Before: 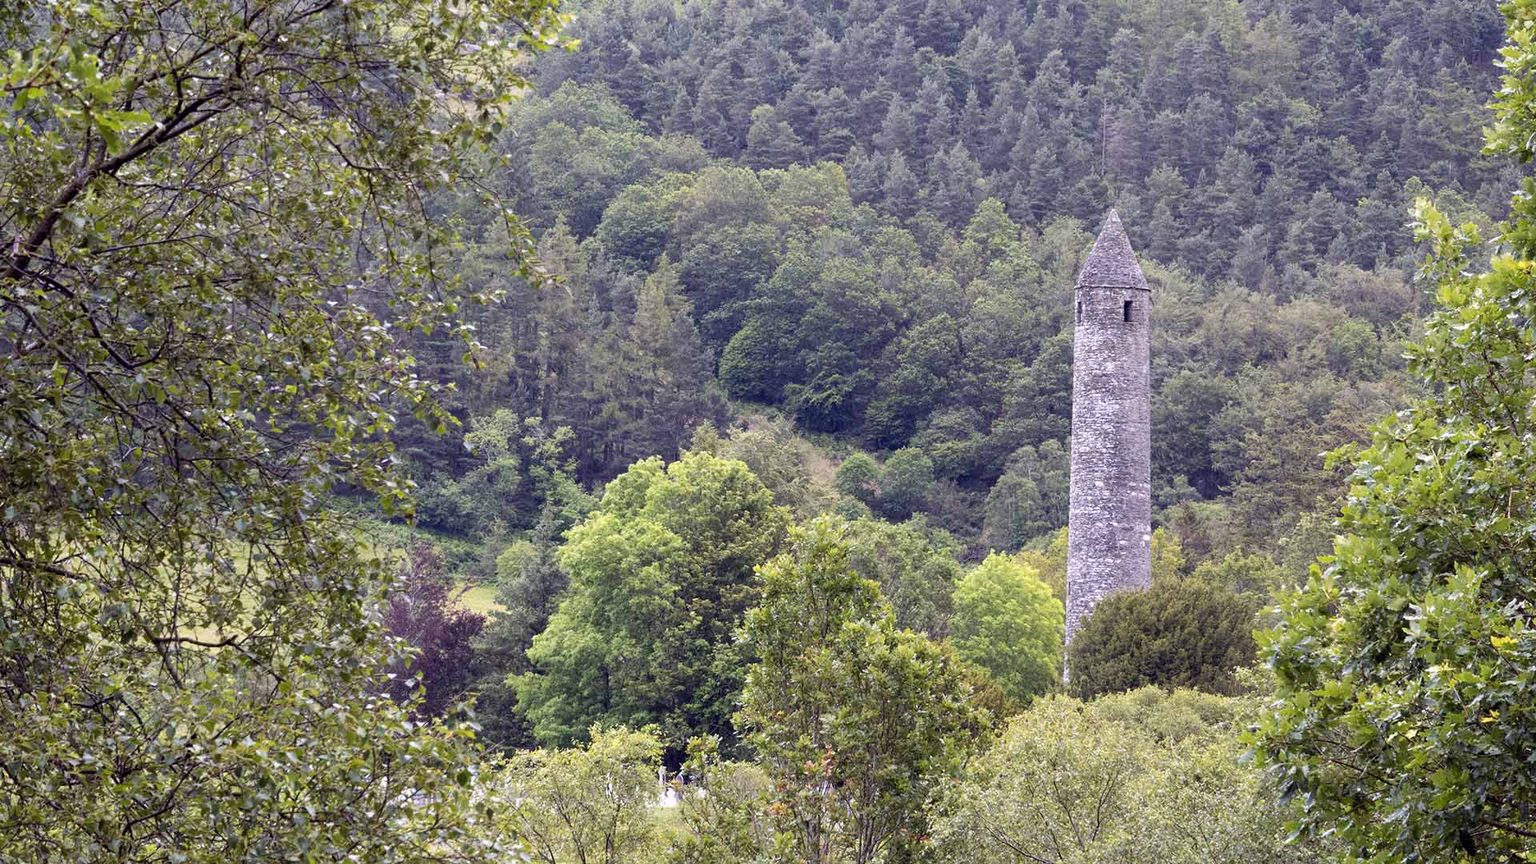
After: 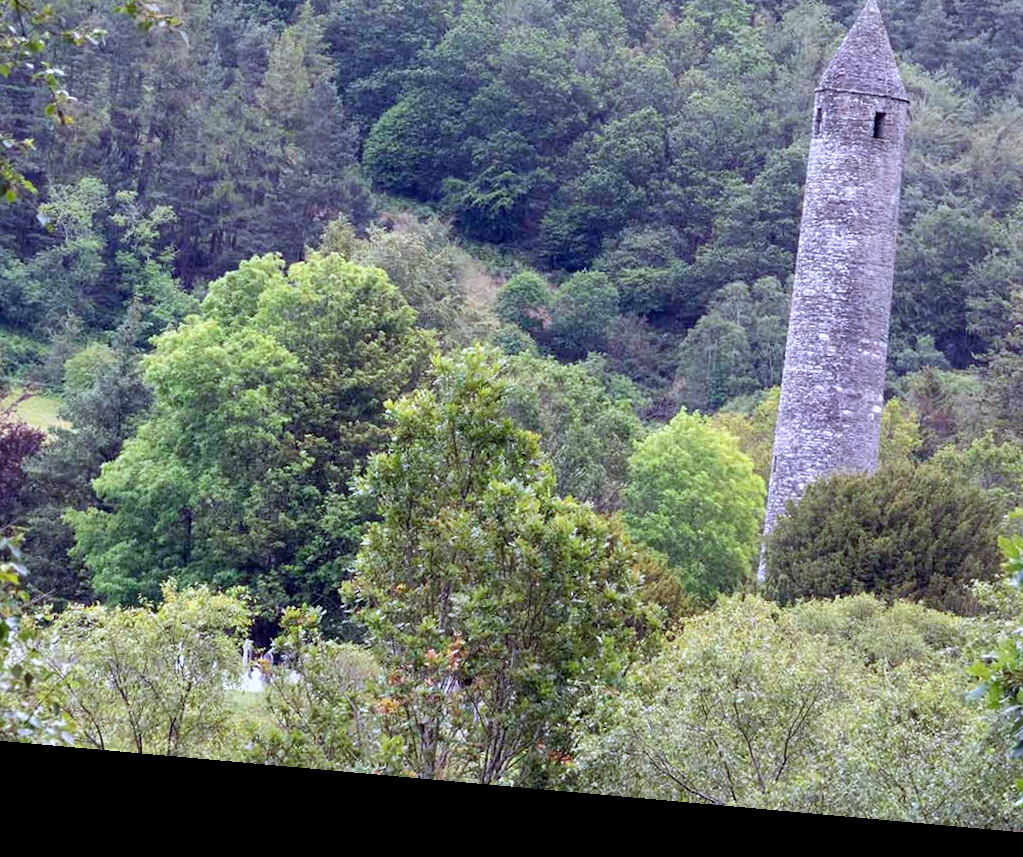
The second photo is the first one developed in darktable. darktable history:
exposure: compensate highlight preservation false
crop and rotate: left 29.237%, top 31.152%, right 19.807%
rotate and perspective: rotation 5.12°, automatic cropping off
color calibration: x 0.372, y 0.386, temperature 4283.97 K
